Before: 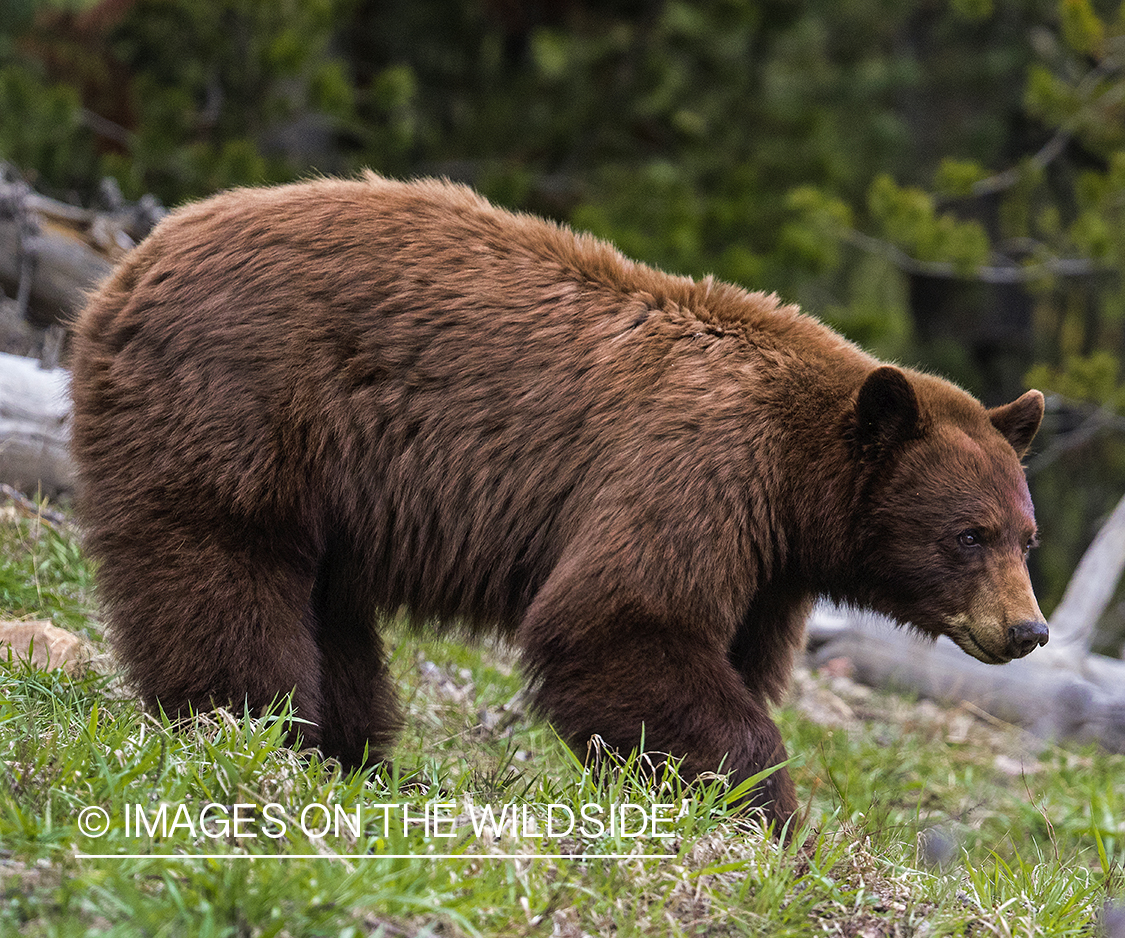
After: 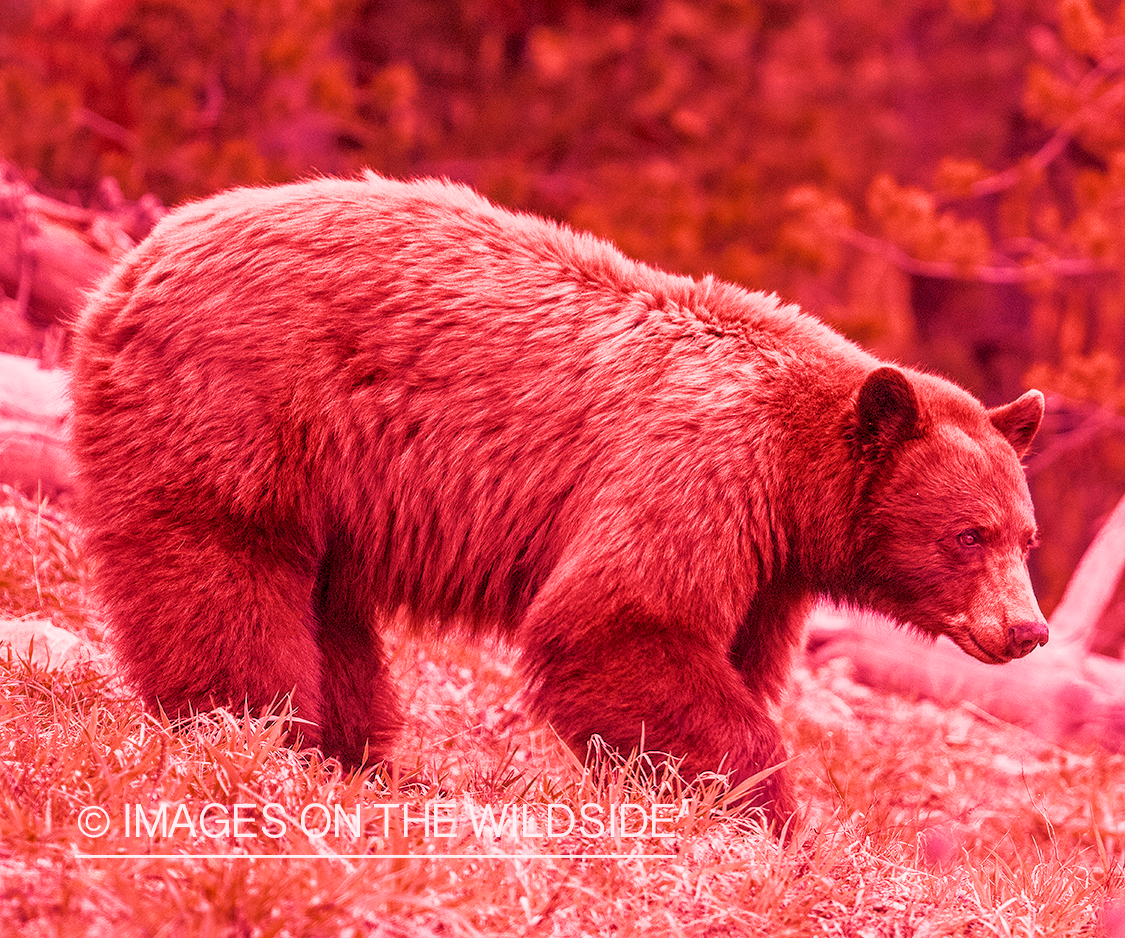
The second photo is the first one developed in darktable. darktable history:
local contrast: on, module defaults
white balance: red 4.26, blue 1.802
filmic rgb: black relative exposure -16 EV, white relative exposure 8 EV, threshold 3 EV, hardness 4.17, latitude 50%, contrast 0.5, color science v5 (2021), contrast in shadows safe, contrast in highlights safe, enable highlight reconstruction true
